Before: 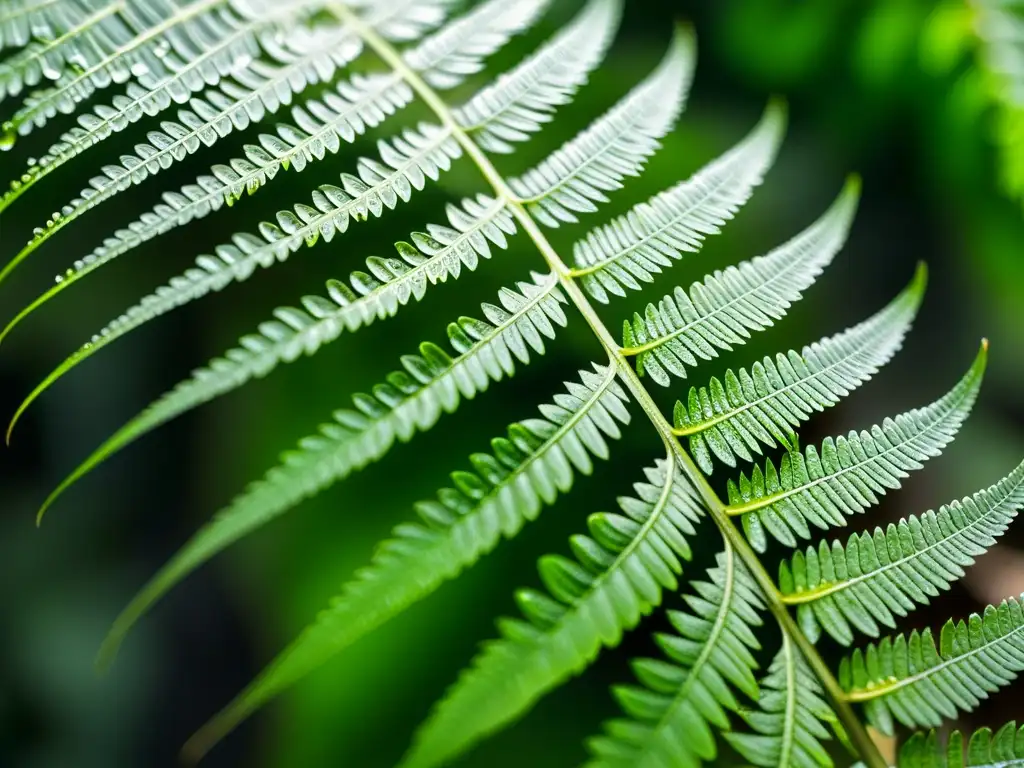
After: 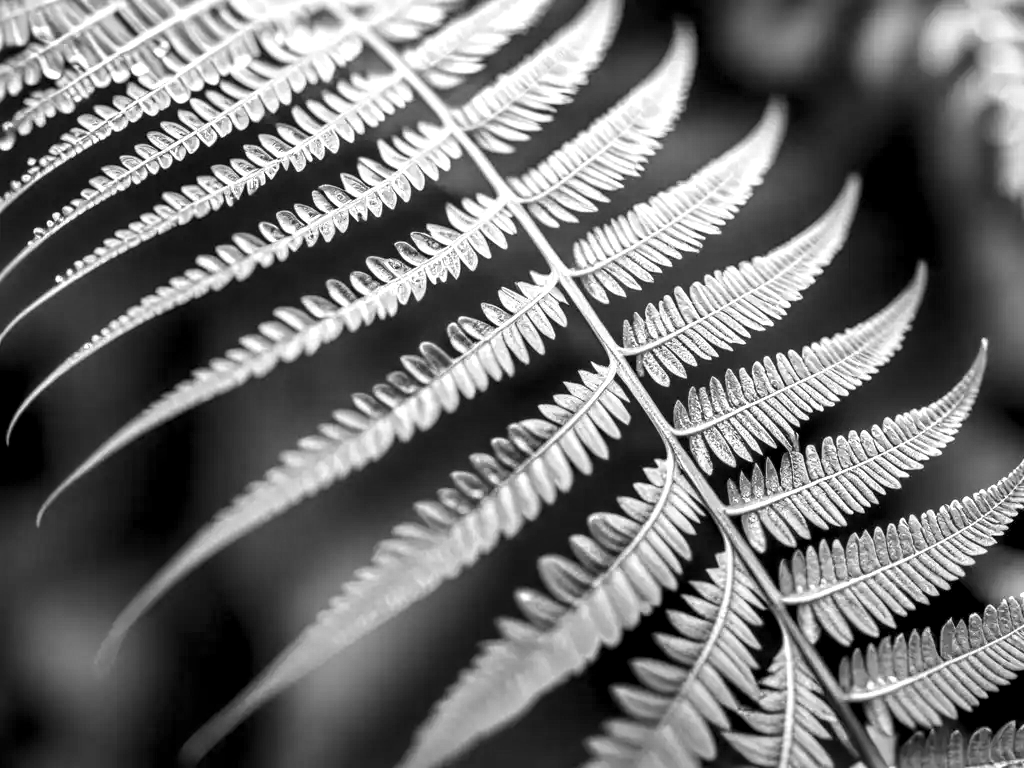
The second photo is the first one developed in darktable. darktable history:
exposure: black level correction -0.003, exposure 0.04 EV, compensate highlight preservation false
local contrast: highlights 65%, shadows 54%, detail 169%, midtone range 0.514
tone equalizer: on, module defaults
monochrome: on, module defaults
